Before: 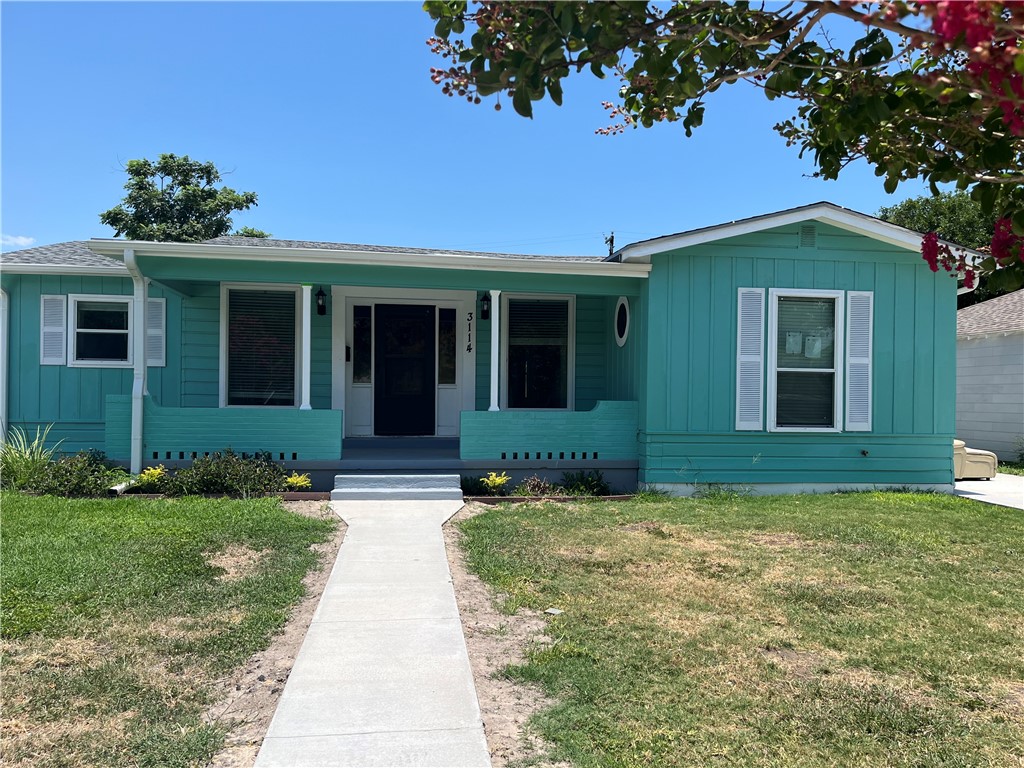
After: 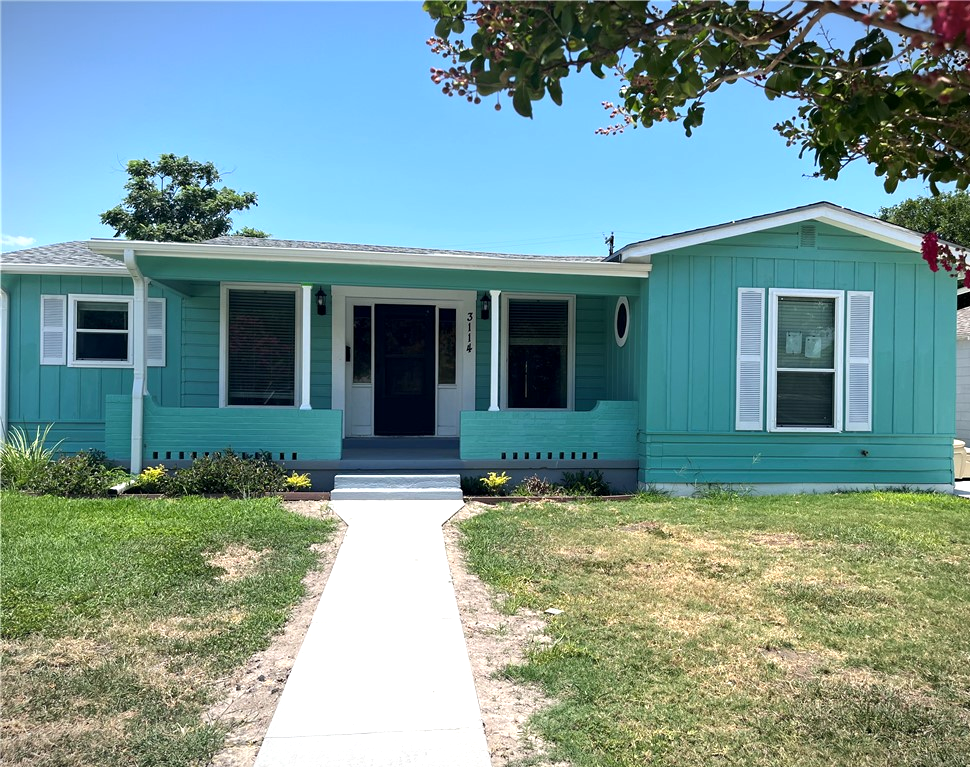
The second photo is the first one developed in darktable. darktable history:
tone equalizer: edges refinement/feathering 500, mask exposure compensation -1.57 EV, preserve details no
crop and rotate: left 0%, right 5.269%
exposure: black level correction 0.001, exposure 0.499 EV, compensate highlight preservation false
vignetting: fall-off start 100.58%, brightness -0.431, saturation -0.211, width/height ratio 1.322
